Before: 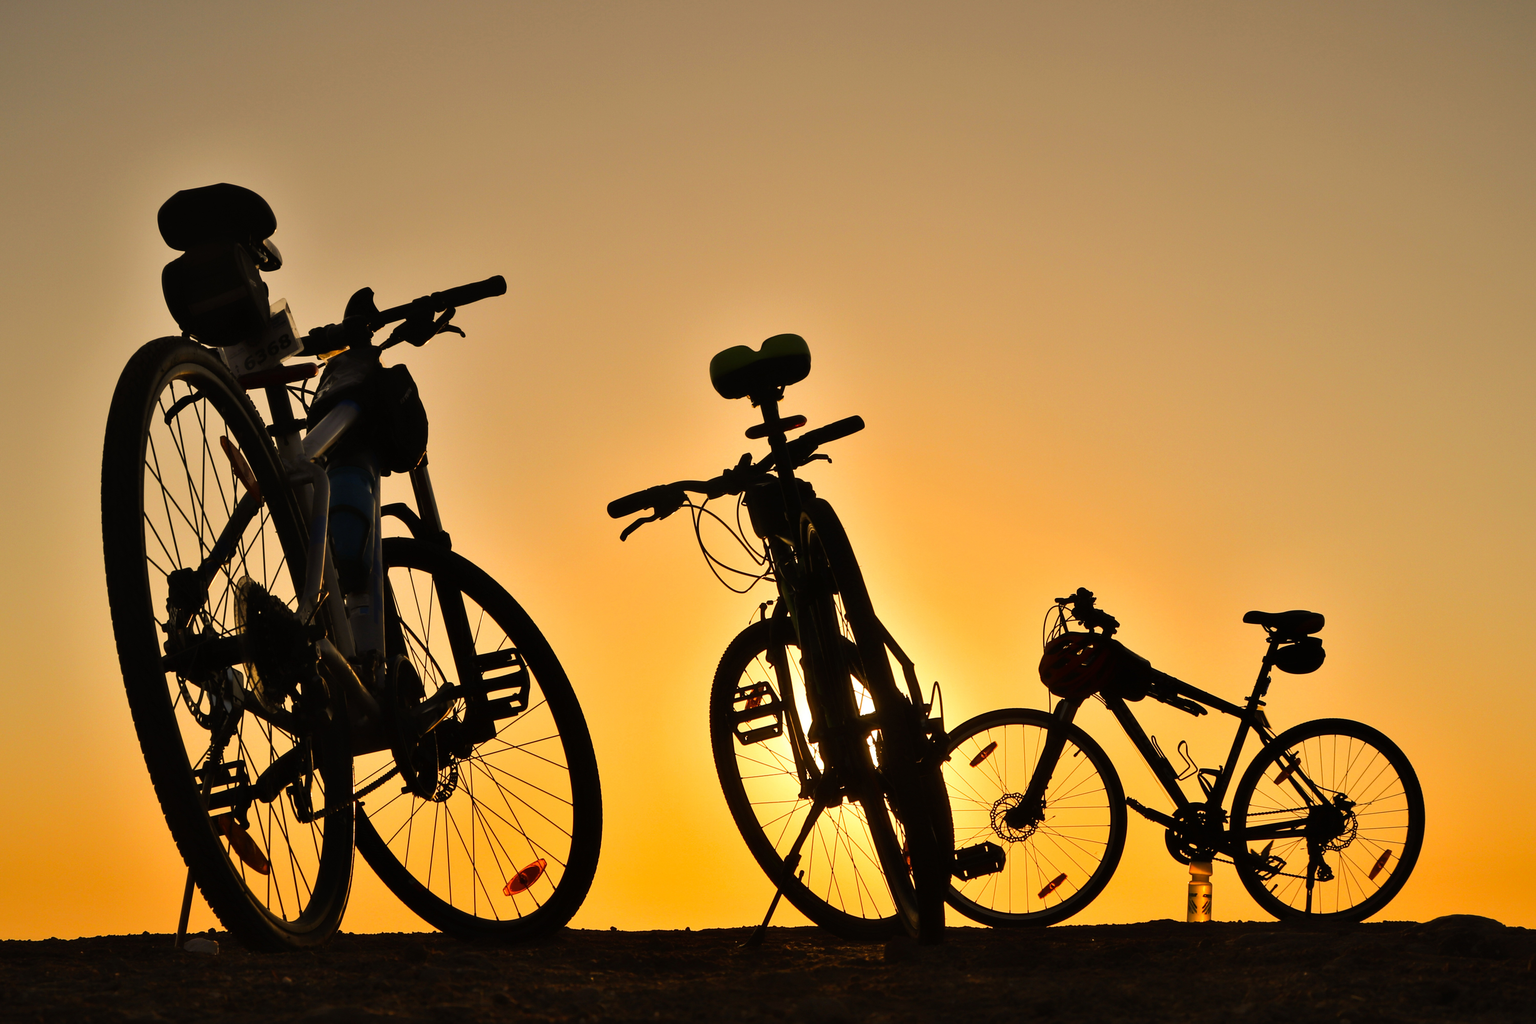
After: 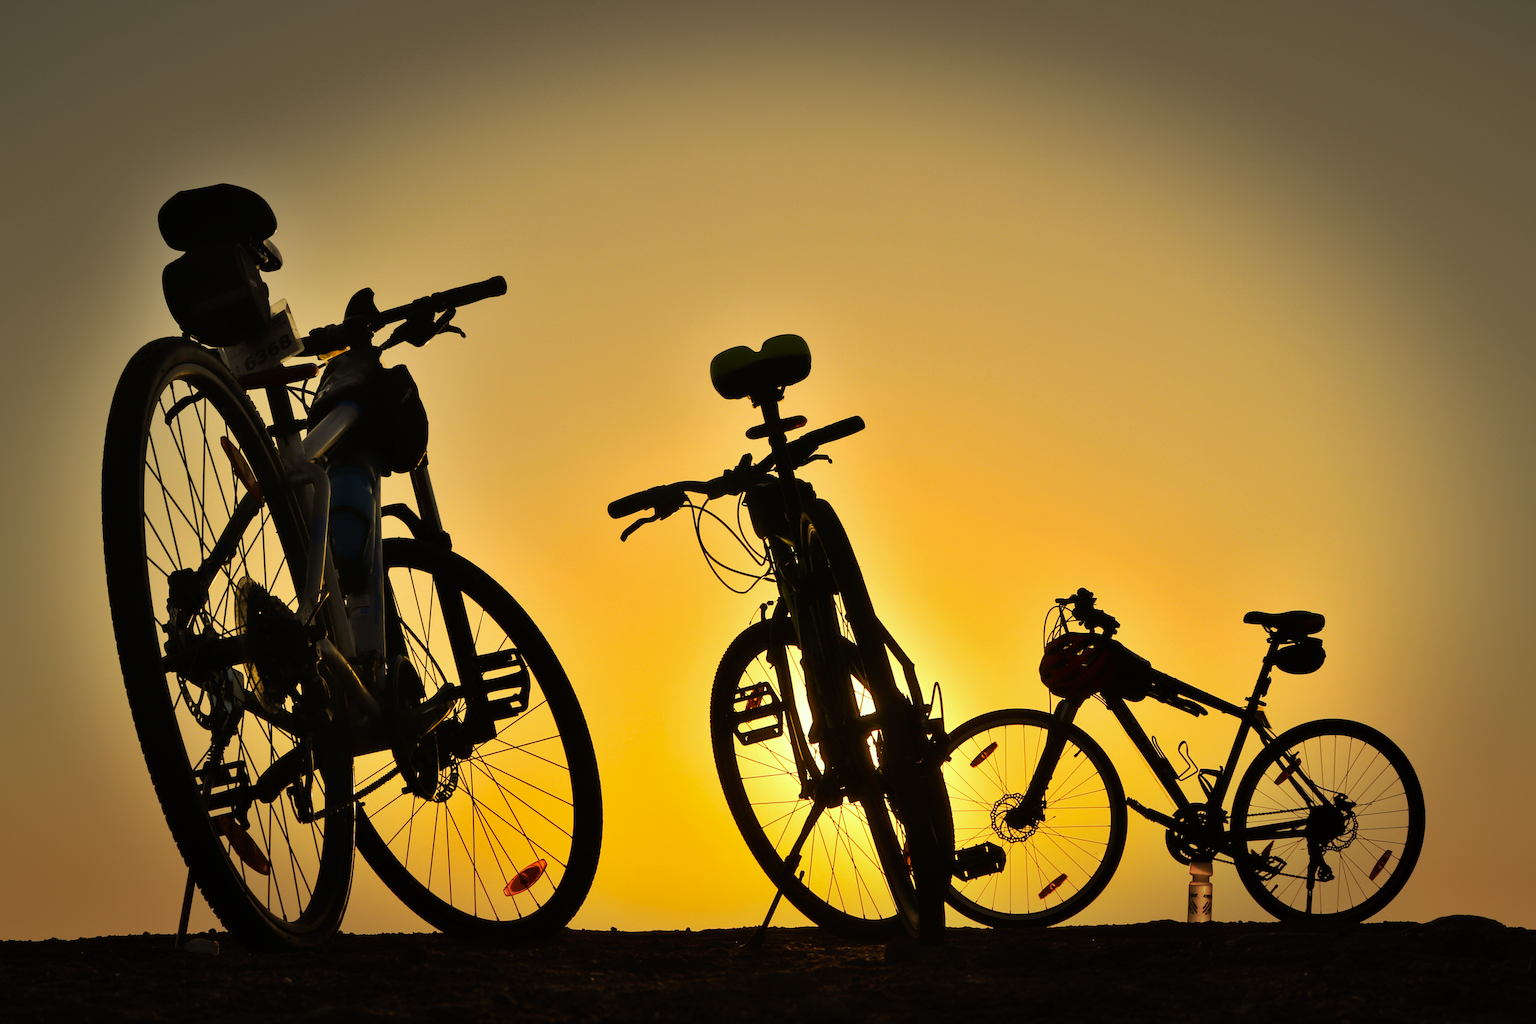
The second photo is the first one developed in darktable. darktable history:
color correction: highlights a* -5.94, highlights b* 11.19
vignetting: fall-off start 66.7%, fall-off radius 39.74%, brightness -0.576, saturation -0.258, automatic ratio true, width/height ratio 0.671, dithering 16-bit output
